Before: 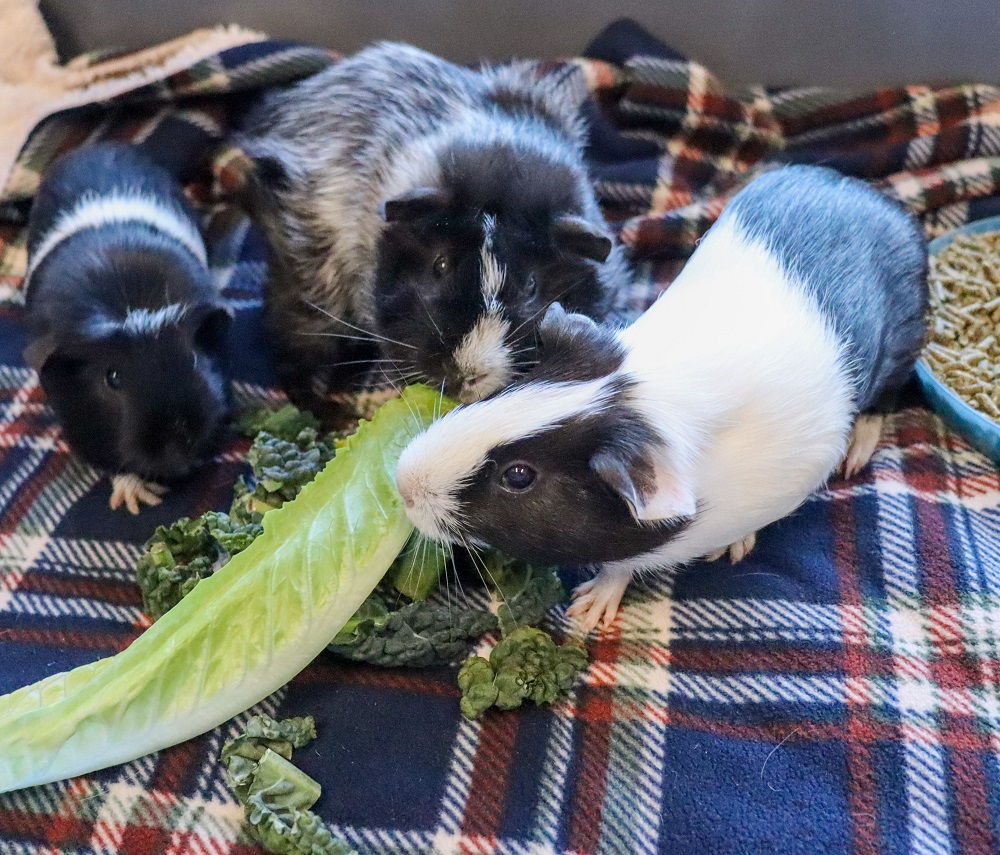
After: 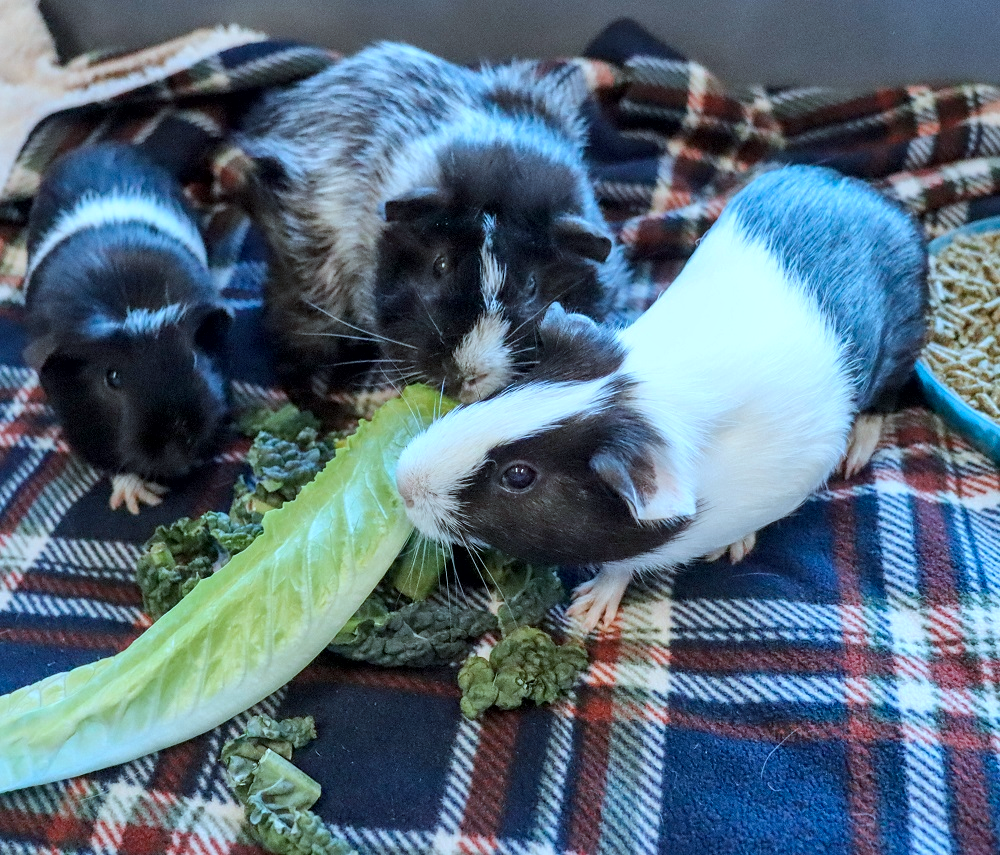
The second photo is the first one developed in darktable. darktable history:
color correction: highlights a* -10.69, highlights b* -19.19
base curve: exposure shift 0, preserve colors none
local contrast: mode bilateral grid, contrast 20, coarseness 50, detail 132%, midtone range 0.2
